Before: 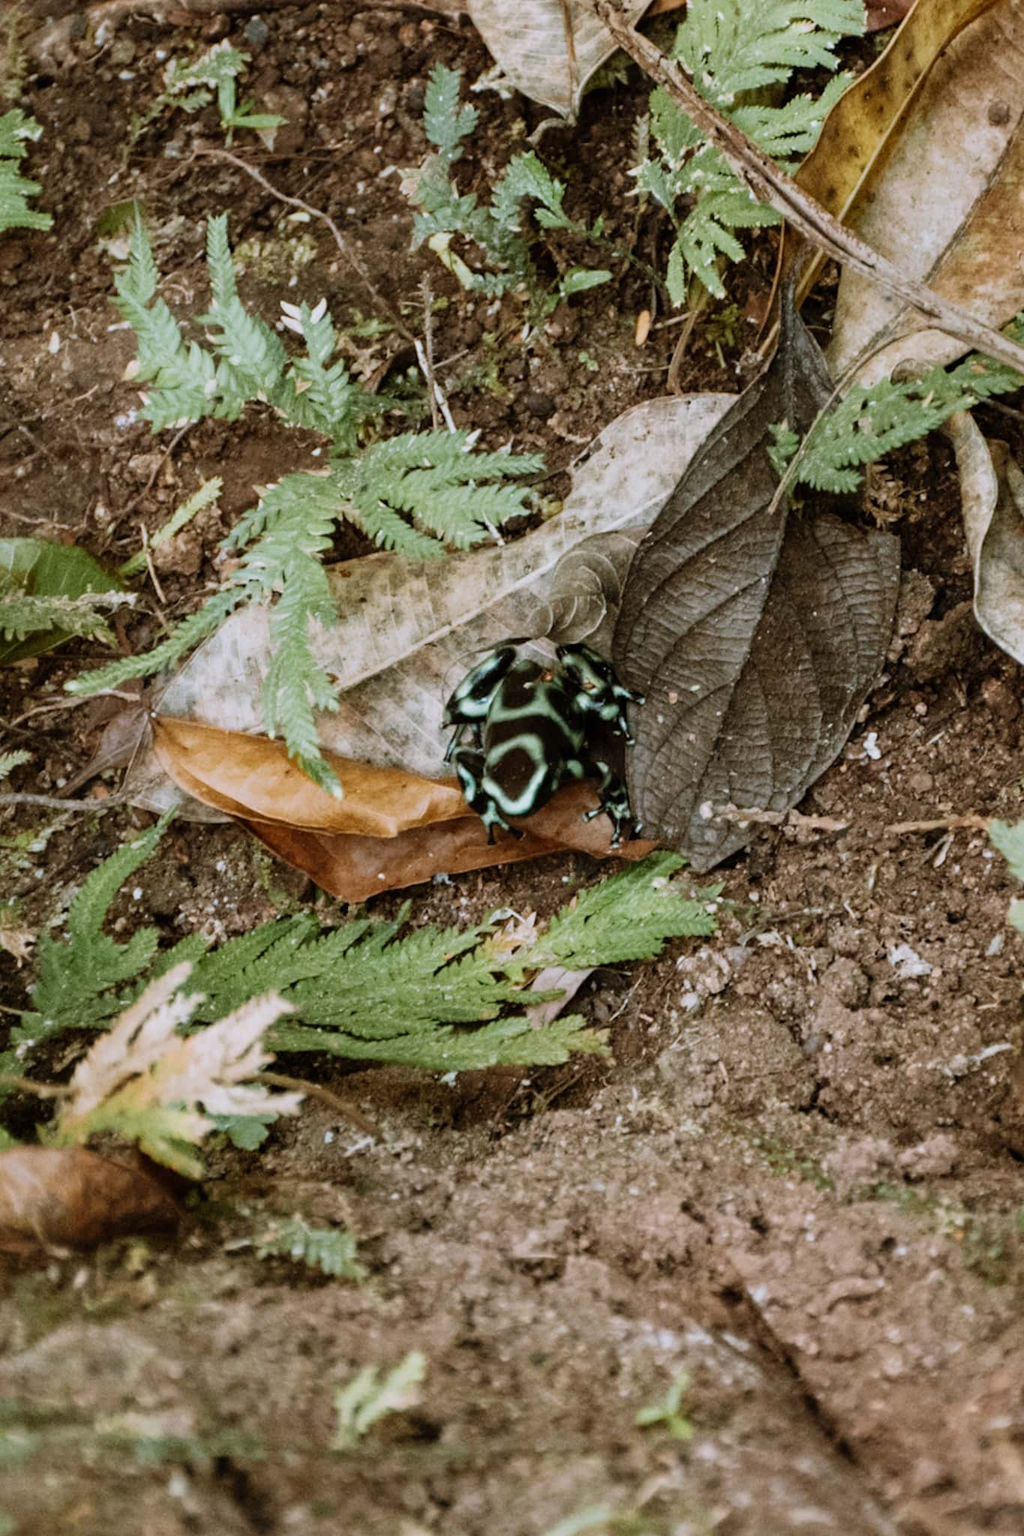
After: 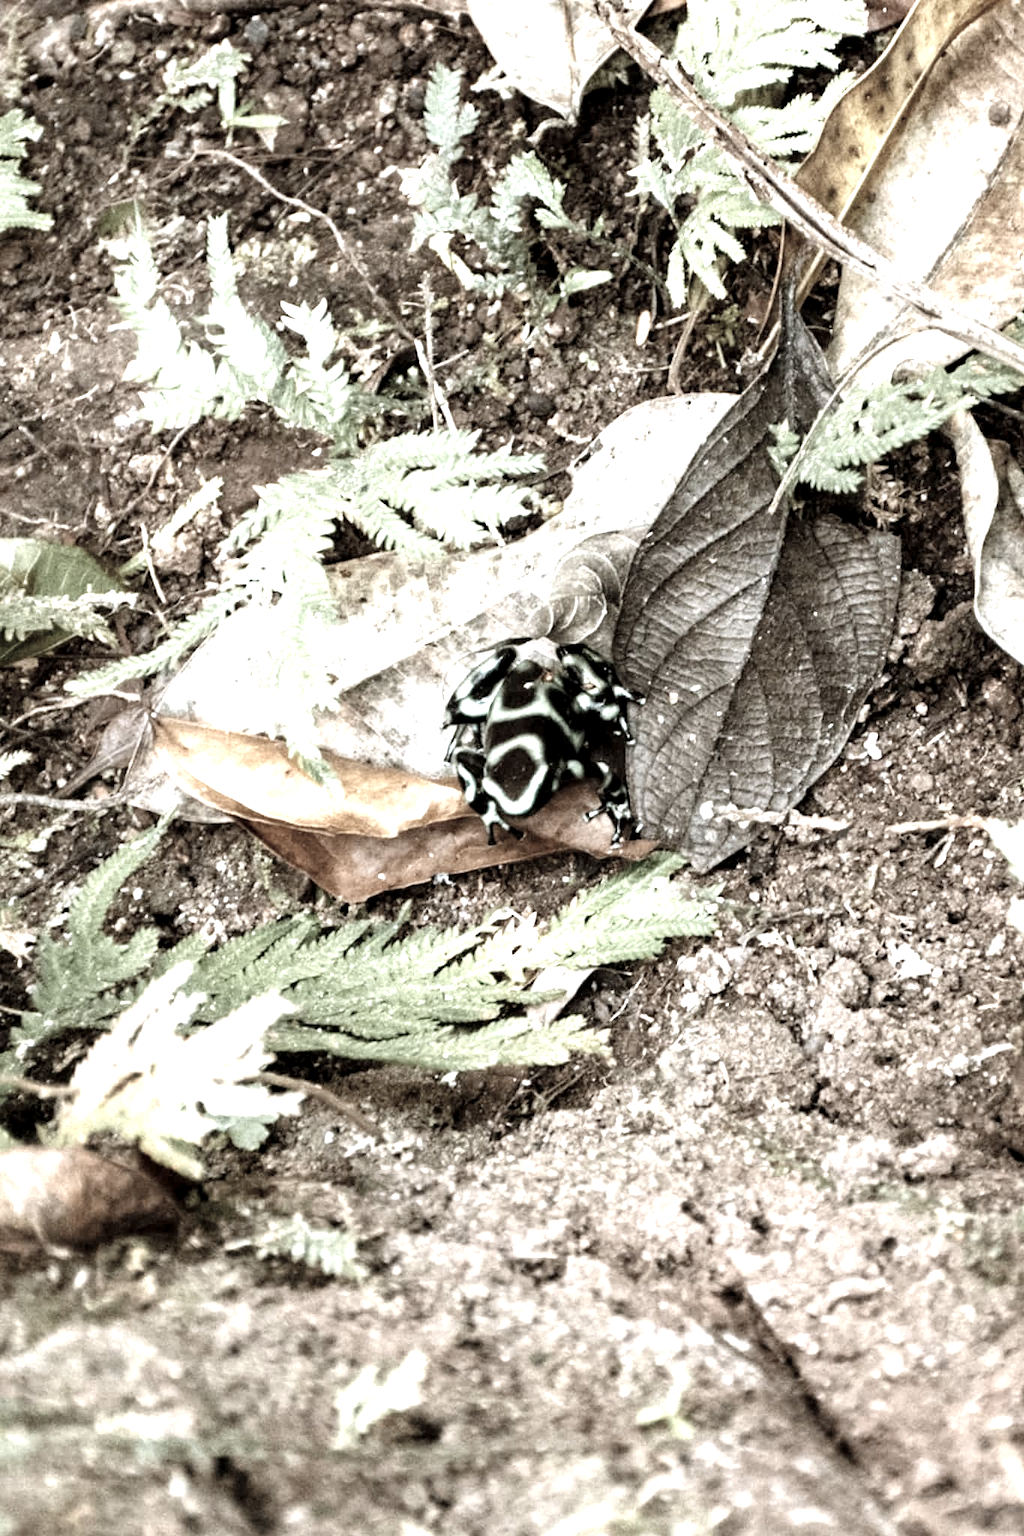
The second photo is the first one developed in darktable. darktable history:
exposure: black level correction 0.003, exposure 0.387 EV, compensate highlight preservation false
levels: levels [0, 0.352, 0.703]
color correction: highlights b* -0.008, saturation 0.32
